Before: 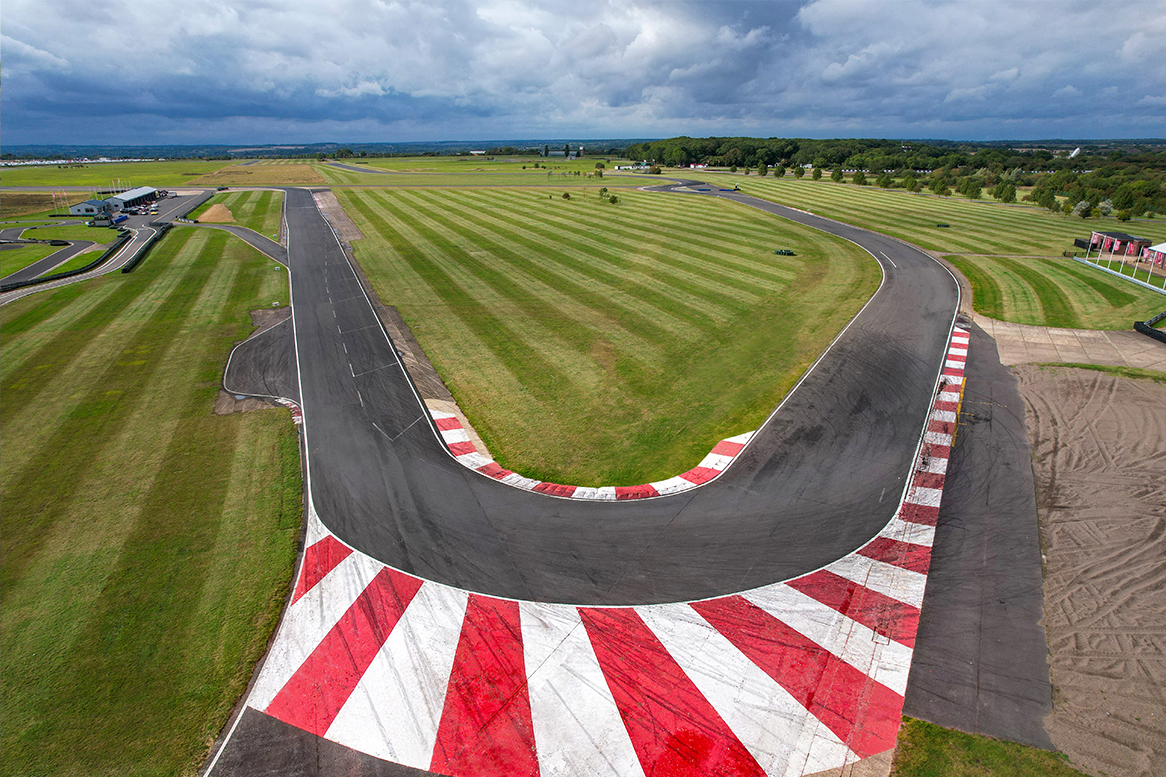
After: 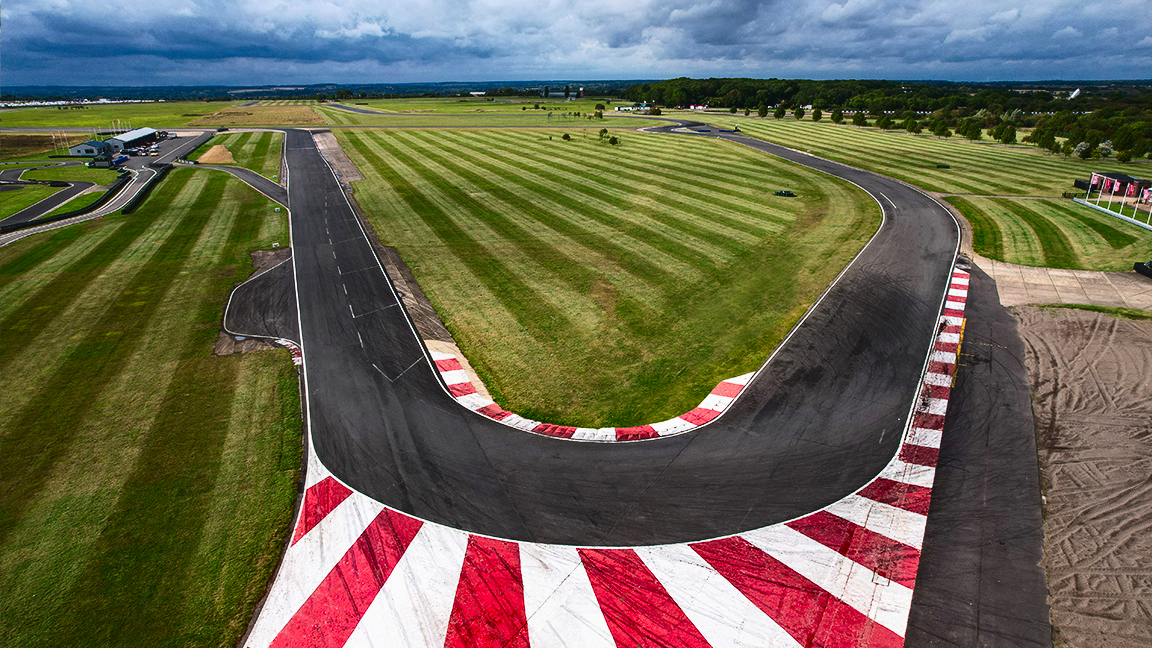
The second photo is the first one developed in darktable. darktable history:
crop: top 7.625%, bottom 8.027%
exposure: black level correction -0.015, exposure -0.125 EV, compensate highlight preservation false
contrast brightness saturation: contrast 0.32, brightness -0.08, saturation 0.17
